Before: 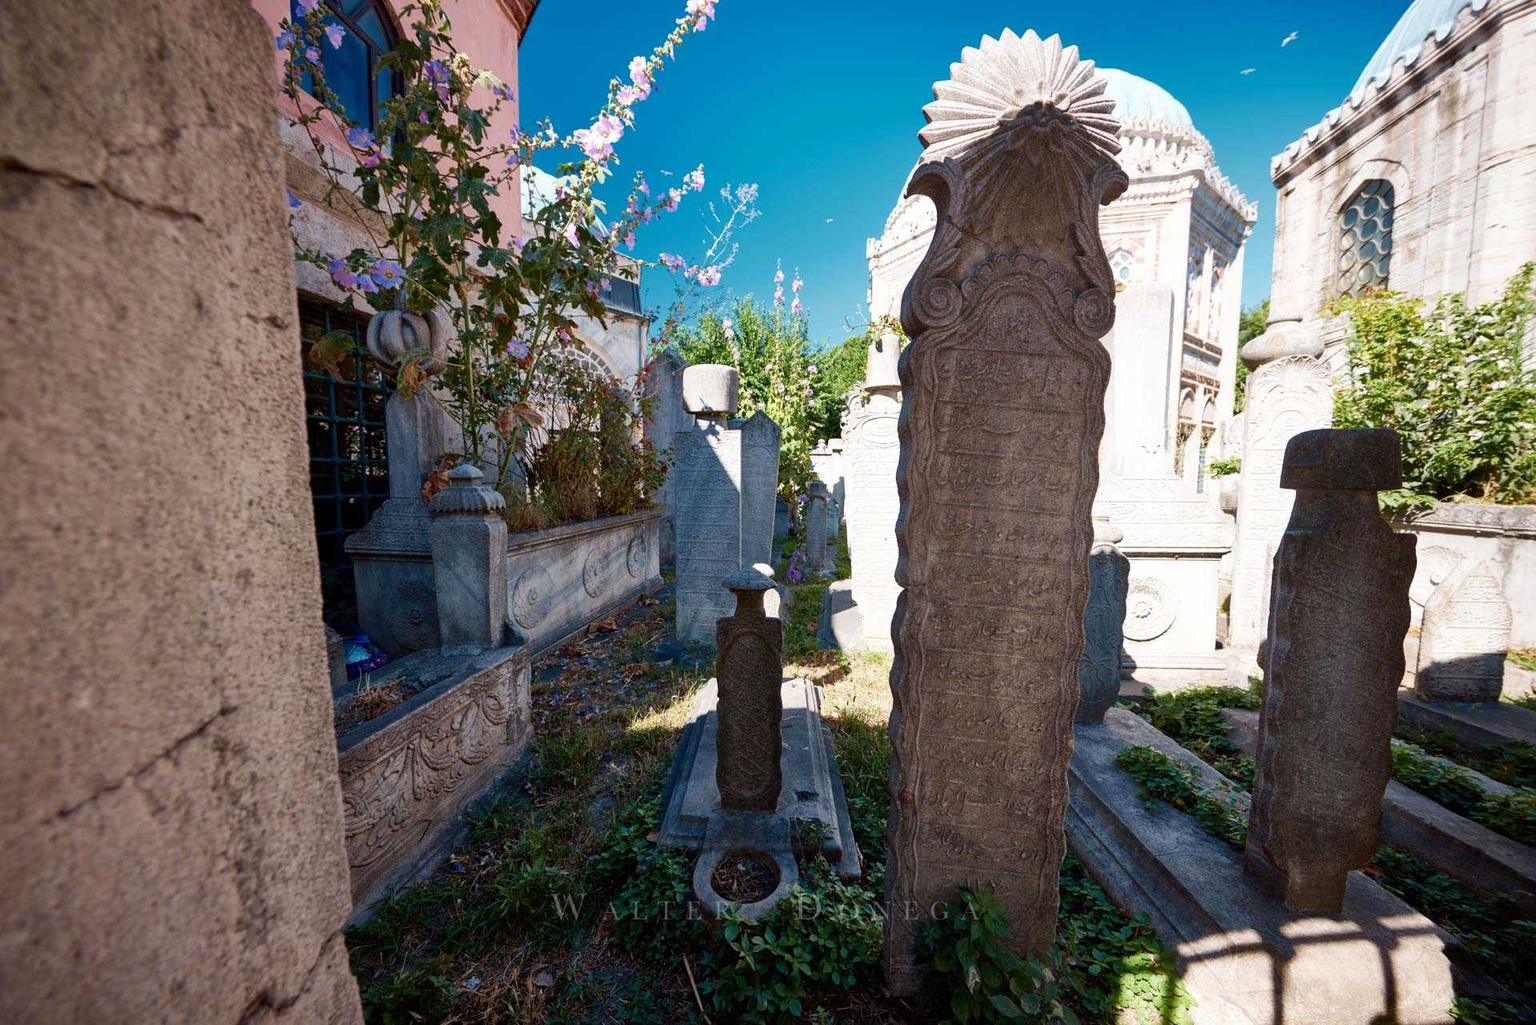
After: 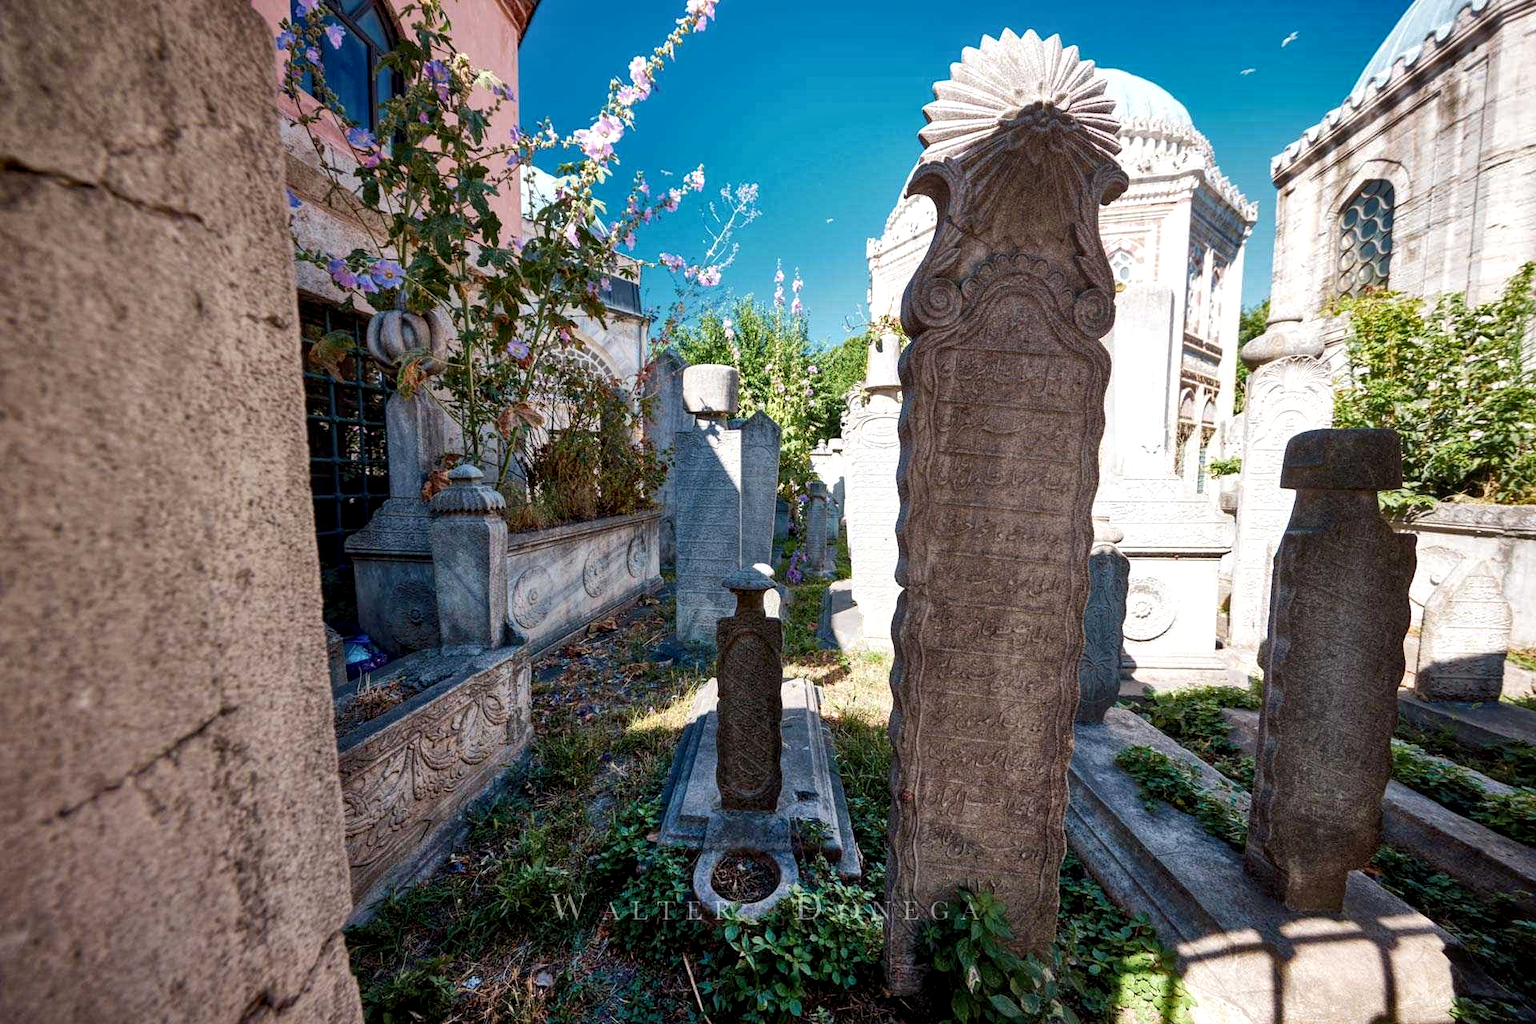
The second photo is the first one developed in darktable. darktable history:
shadows and highlights: radius 133.83, soften with gaussian
local contrast: highlights 99%, shadows 86%, detail 160%, midtone range 0.2
